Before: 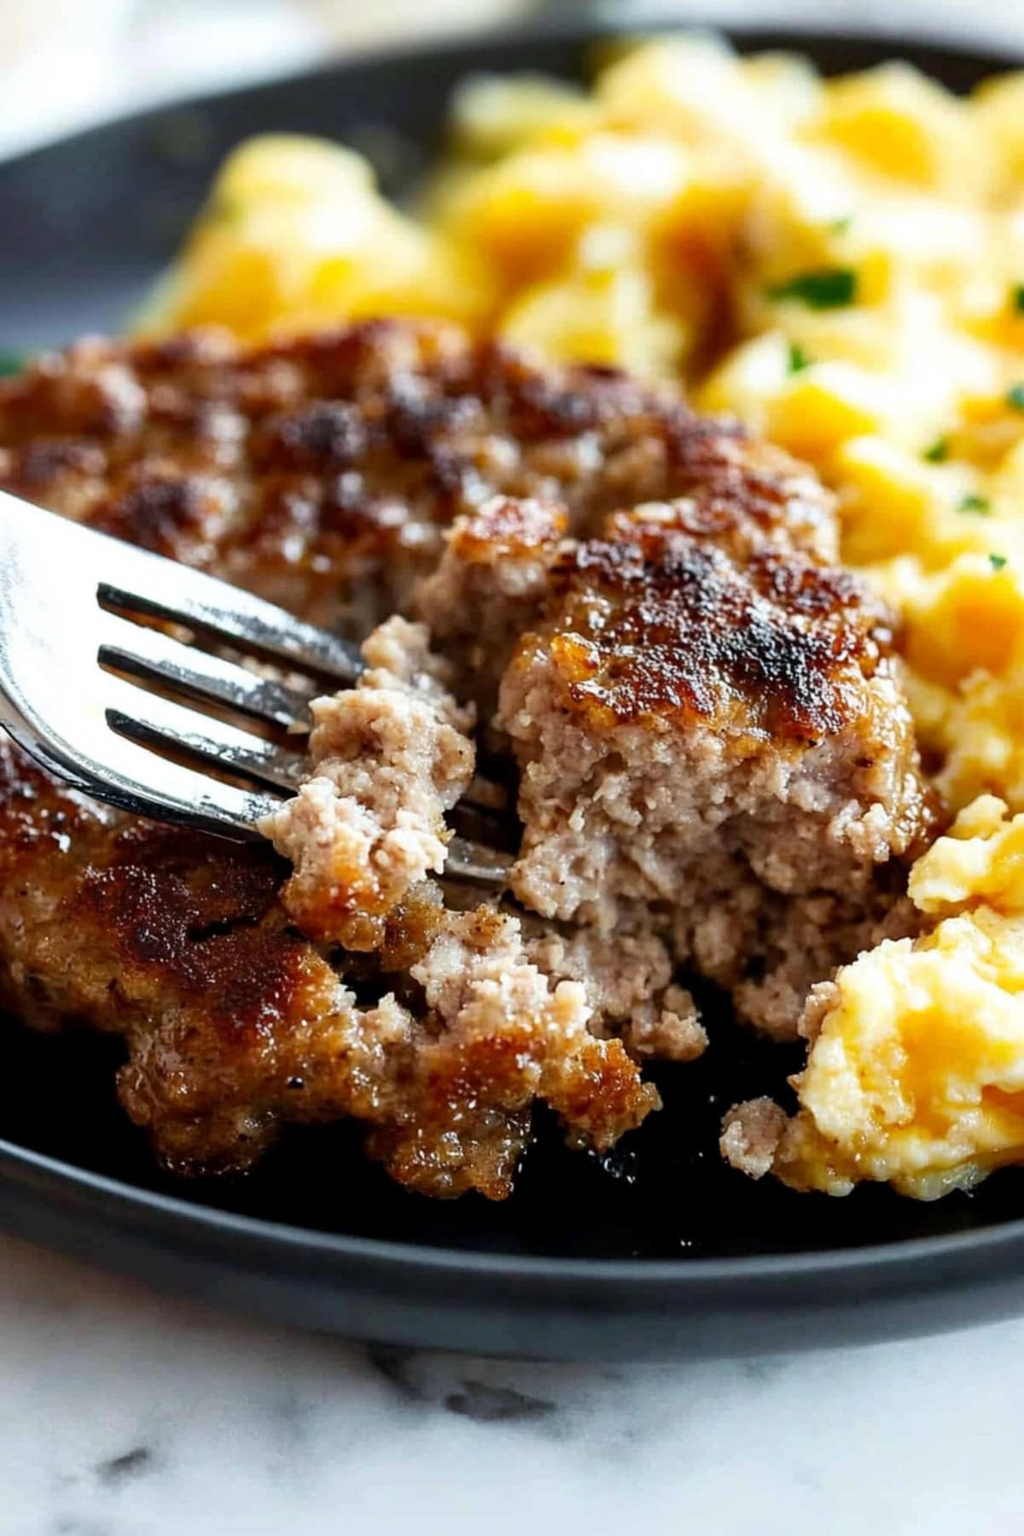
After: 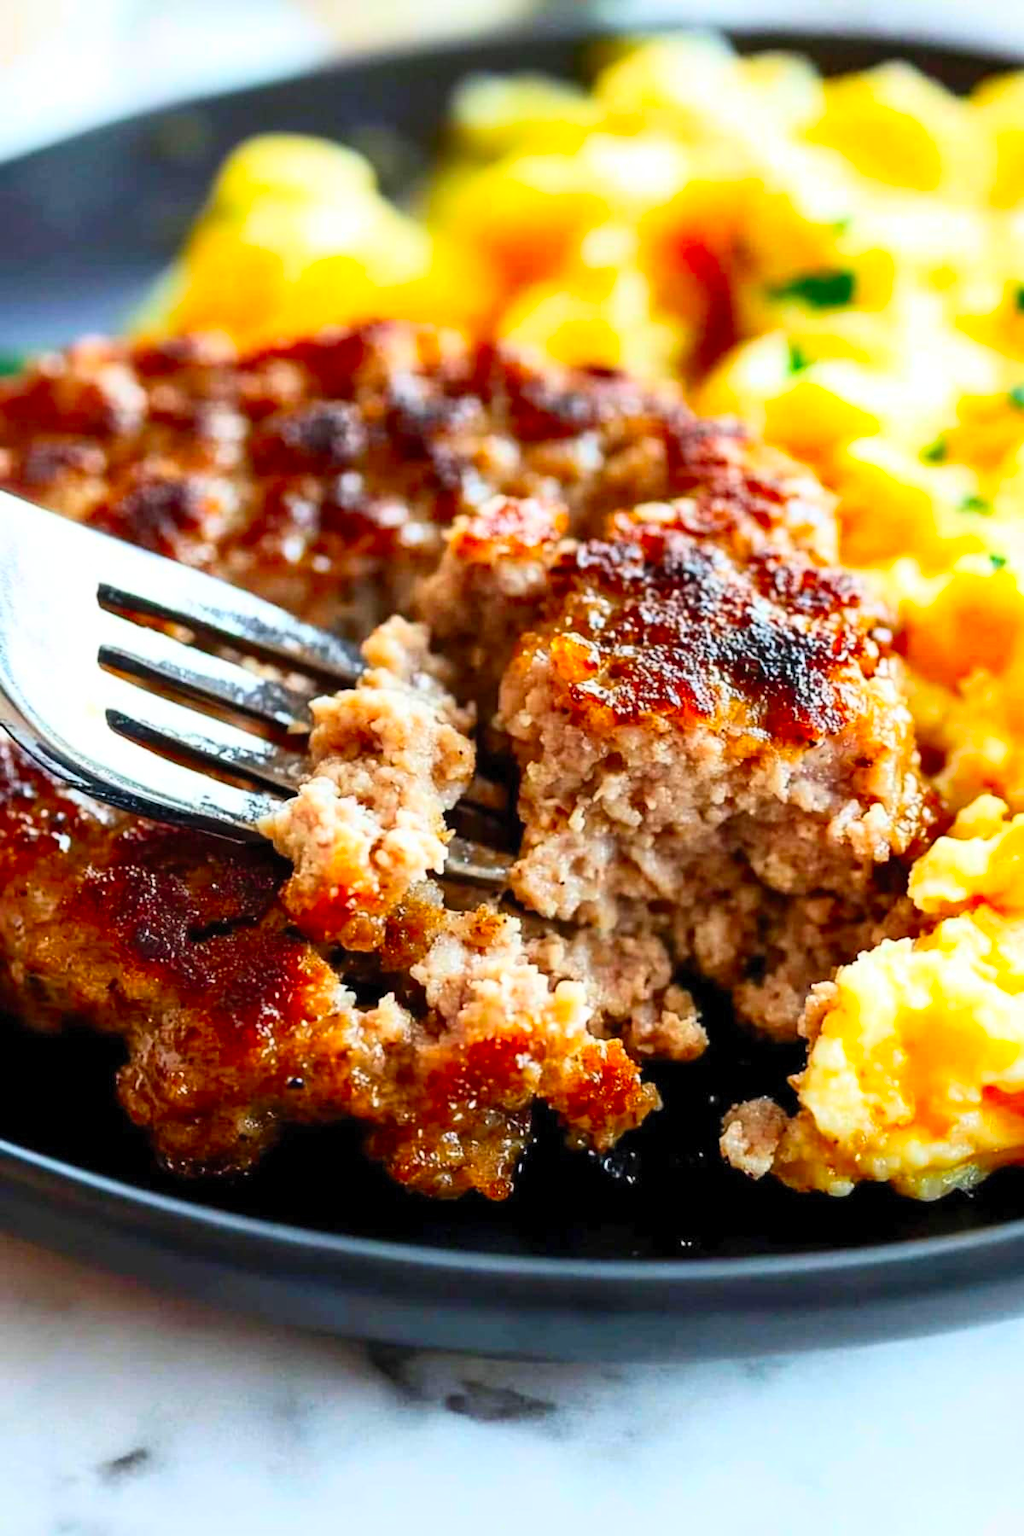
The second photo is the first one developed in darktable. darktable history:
contrast brightness saturation: contrast 0.199, brightness 0.2, saturation 0.797
